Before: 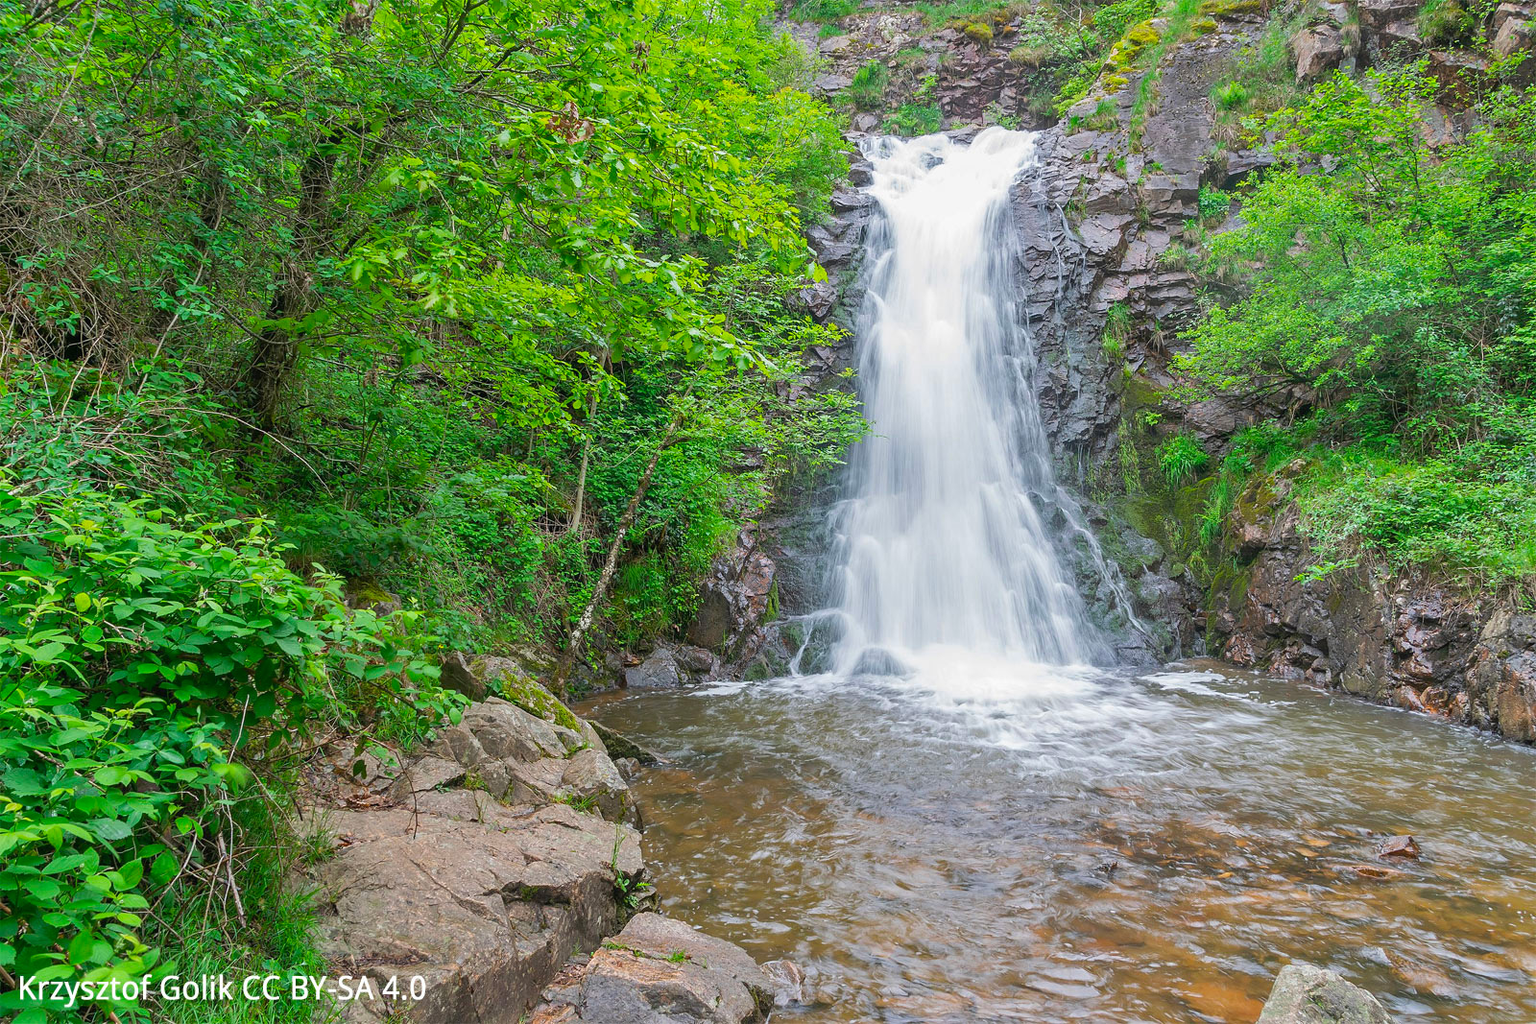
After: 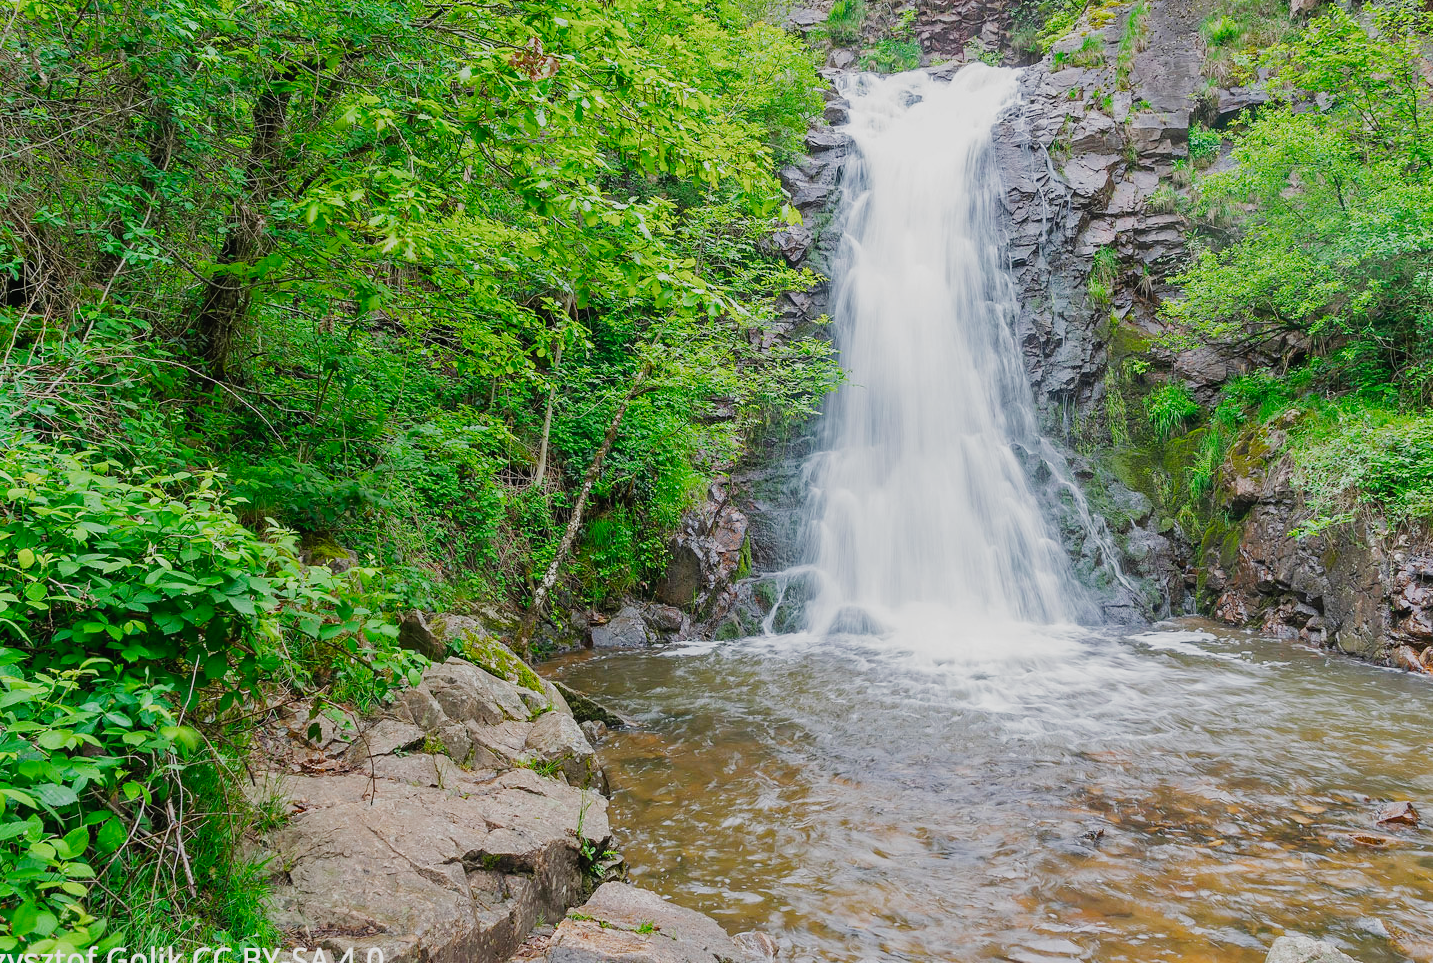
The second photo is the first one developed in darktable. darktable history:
crop: left 3.765%, top 6.512%, right 6.637%, bottom 3.199%
tone curve: curves: ch0 [(0, 0.008) (0.107, 0.091) (0.283, 0.287) (0.461, 0.498) (0.64, 0.679) (0.822, 0.841) (0.998, 0.978)]; ch1 [(0, 0) (0.316, 0.349) (0.466, 0.442) (0.502, 0.5) (0.527, 0.519) (0.561, 0.553) (0.608, 0.629) (0.669, 0.704) (0.859, 0.899) (1, 1)]; ch2 [(0, 0) (0.33, 0.301) (0.421, 0.443) (0.473, 0.498) (0.502, 0.504) (0.522, 0.525) (0.592, 0.61) (0.705, 0.7) (1, 1)], preserve colors none
filmic rgb: black relative exposure -11.32 EV, white relative exposure 3.26 EV, hardness 6.8, add noise in highlights 0.001, preserve chrominance no, color science v3 (2019), use custom middle-gray values true, iterations of high-quality reconstruction 0, contrast in highlights soft
